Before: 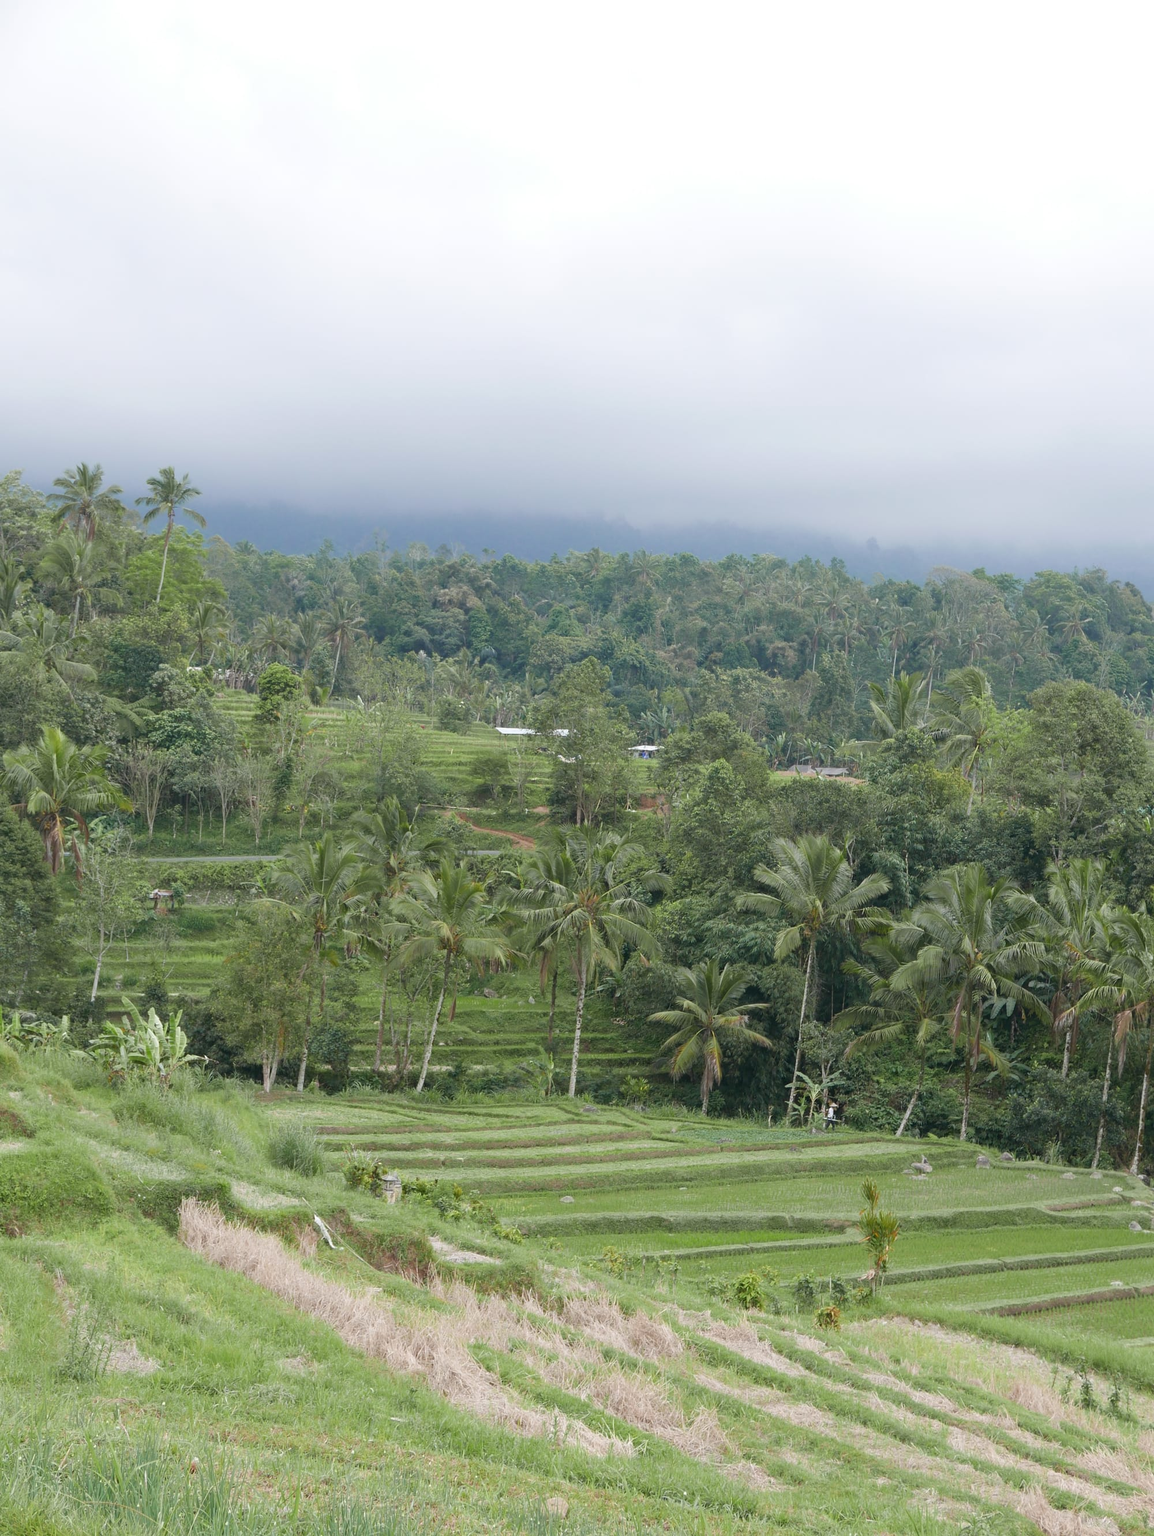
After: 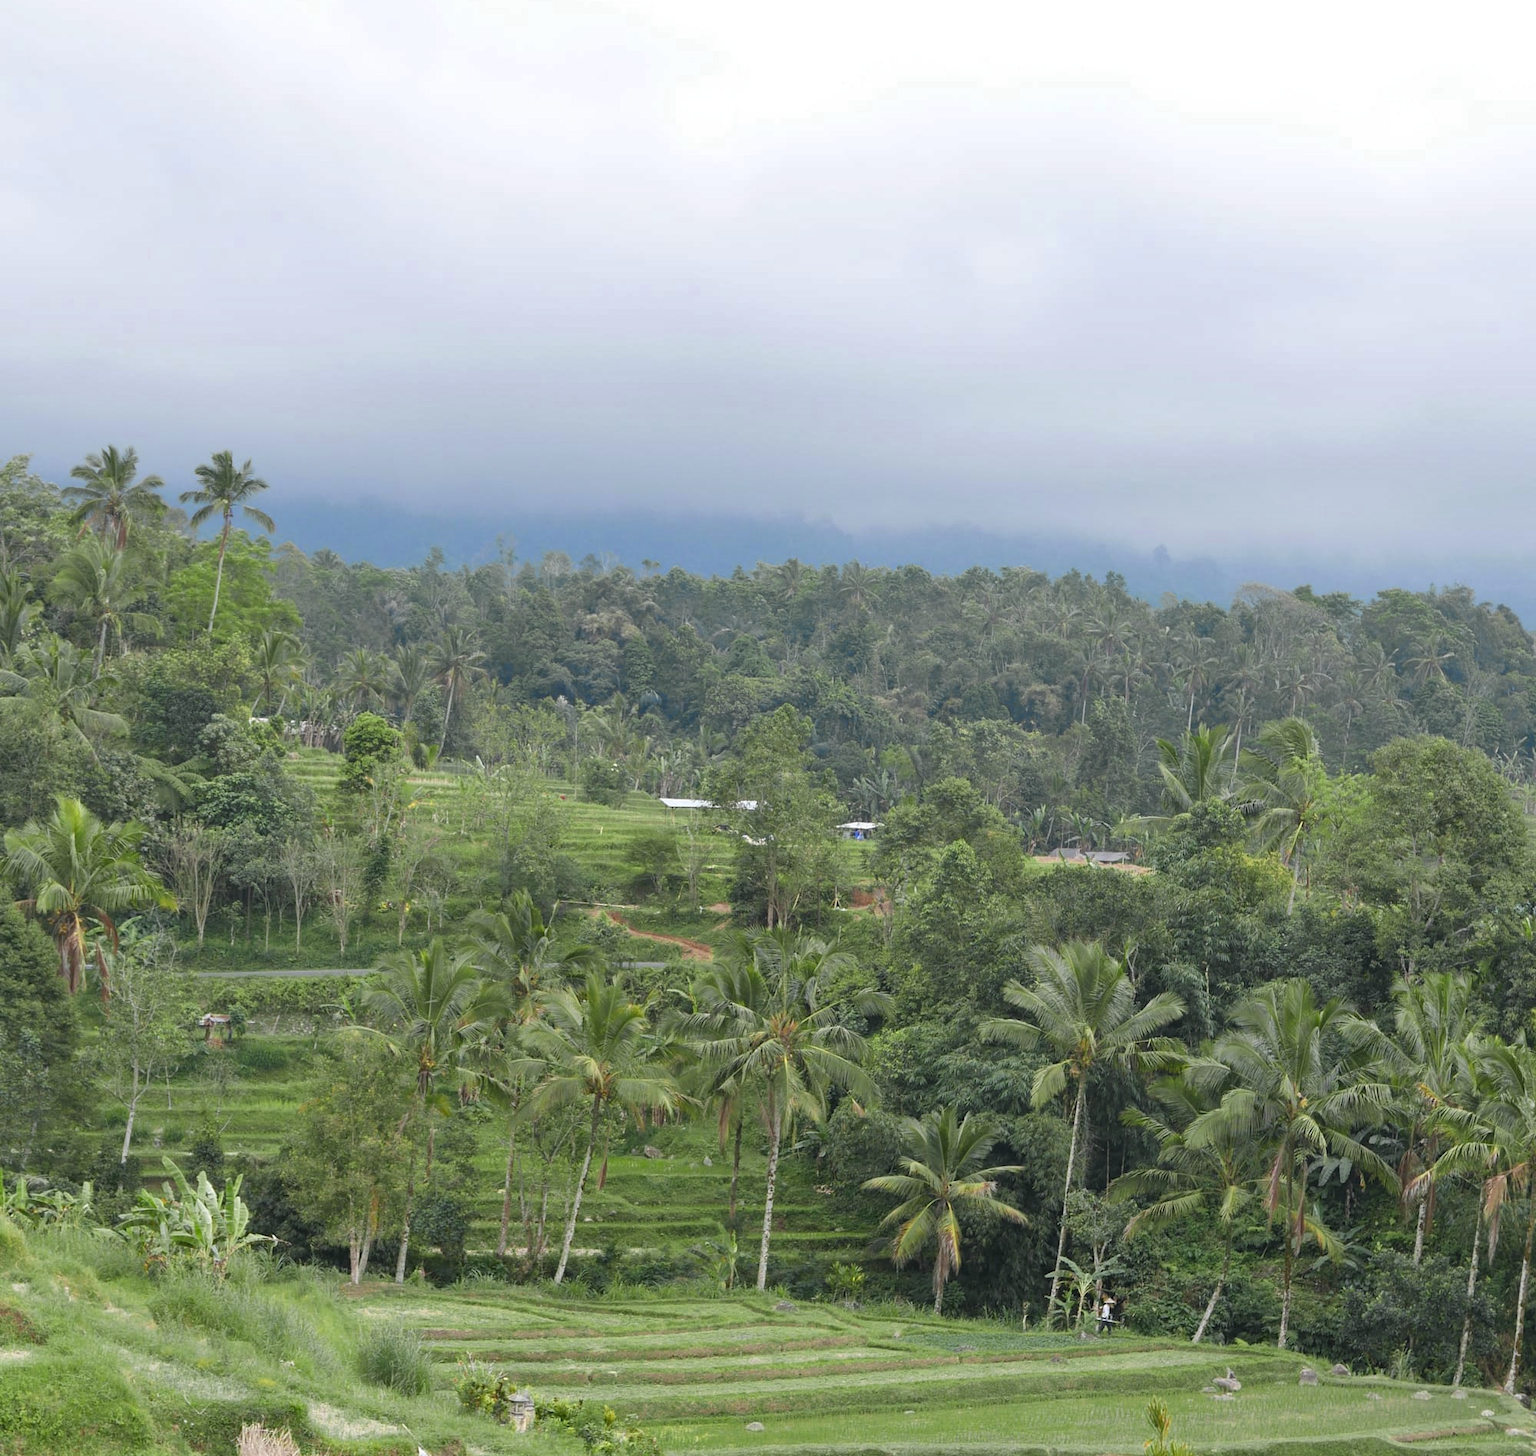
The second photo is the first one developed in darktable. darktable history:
color zones: curves: ch0 [(0.004, 0.305) (0.261, 0.623) (0.389, 0.399) (0.708, 0.571) (0.947, 0.34)]; ch1 [(0.025, 0.645) (0.229, 0.584) (0.326, 0.551) (0.484, 0.262) (0.757, 0.643)]
crop and rotate: top 8.349%, bottom 20.383%
shadows and highlights: low approximation 0.01, soften with gaussian
